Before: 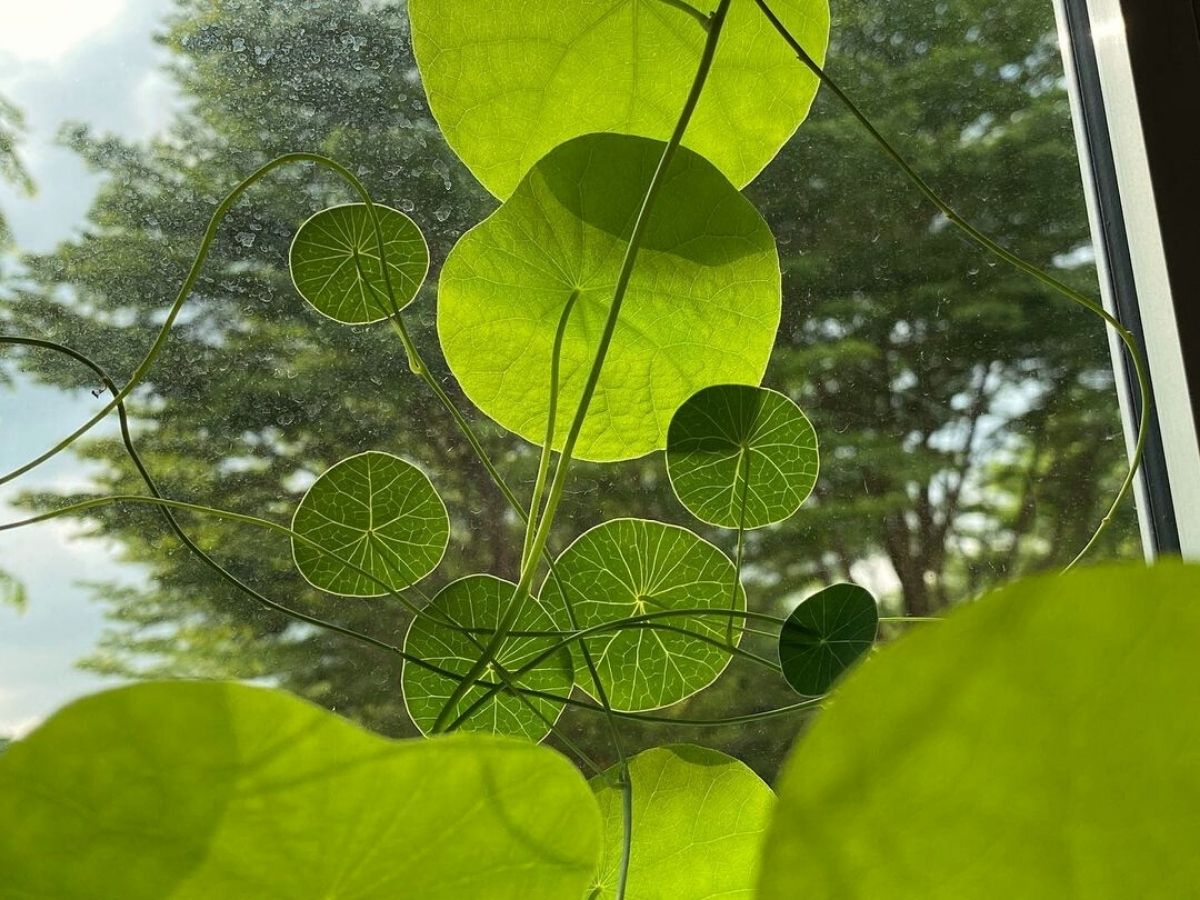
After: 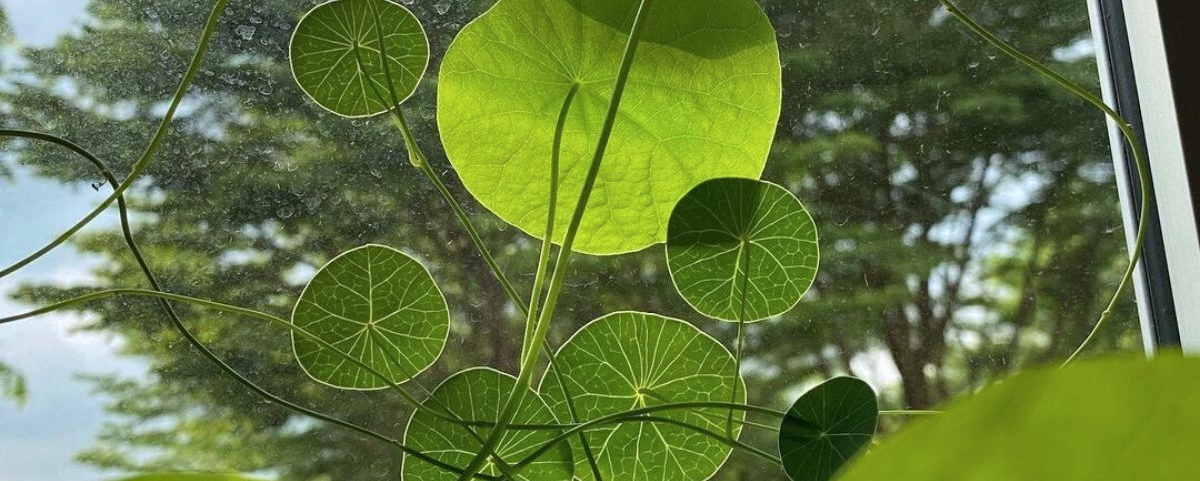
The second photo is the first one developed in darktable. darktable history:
shadows and highlights: low approximation 0.01, soften with gaussian
crop and rotate: top 23.043%, bottom 23.437%
color calibration: illuminant as shot in camera, x 0.358, y 0.373, temperature 4628.91 K
